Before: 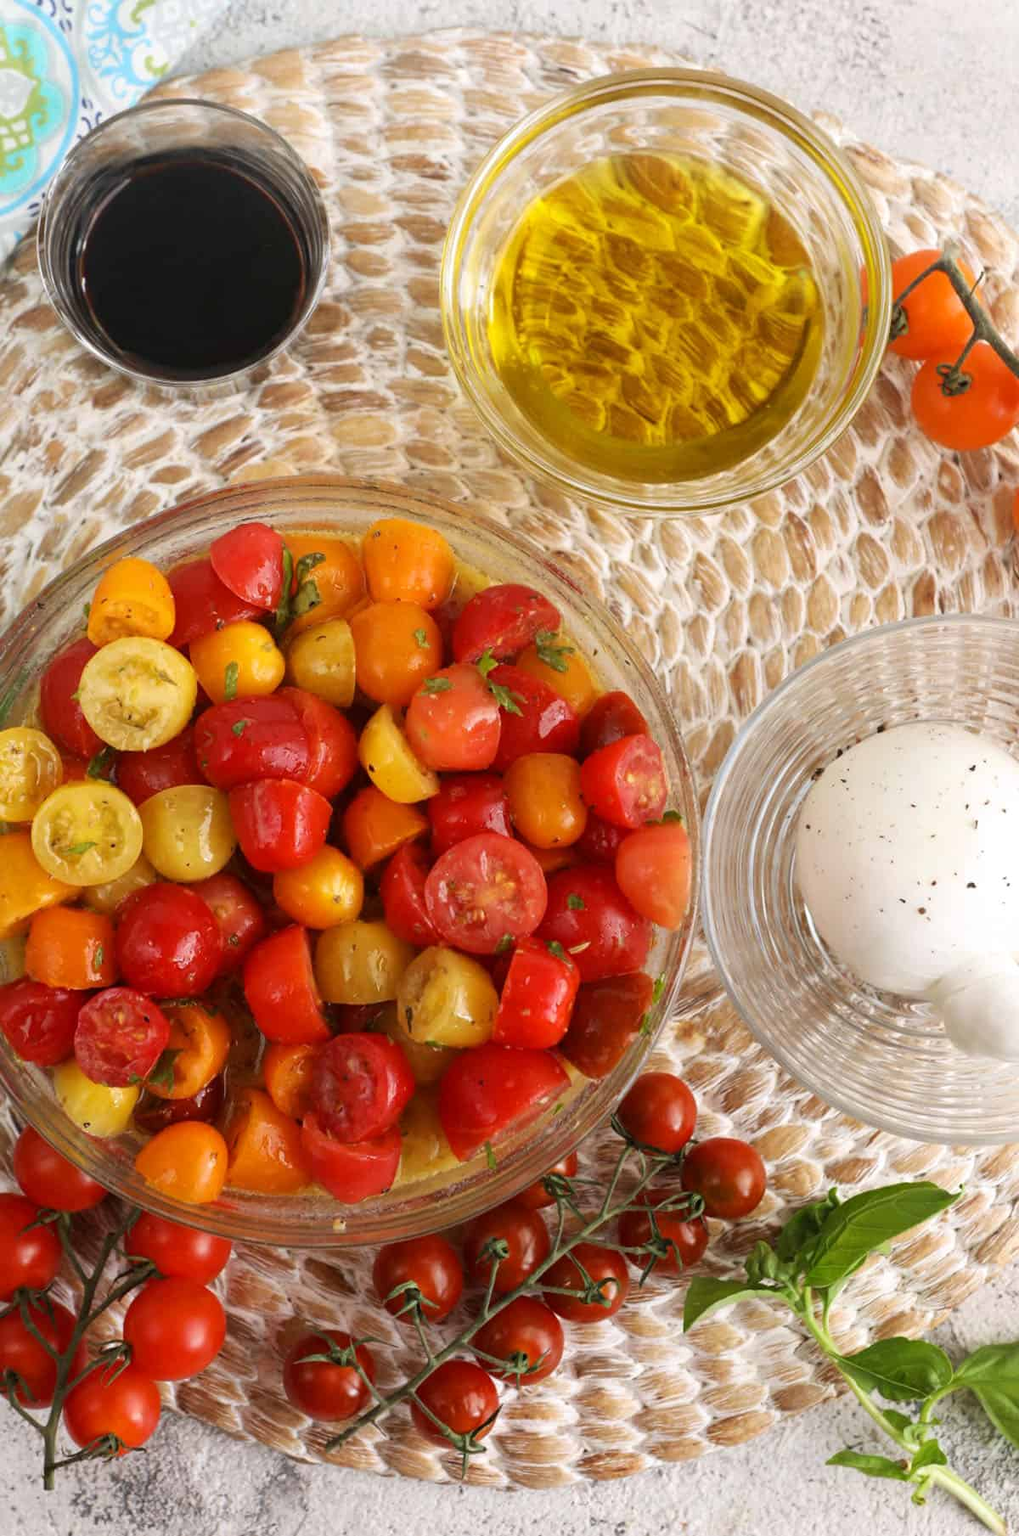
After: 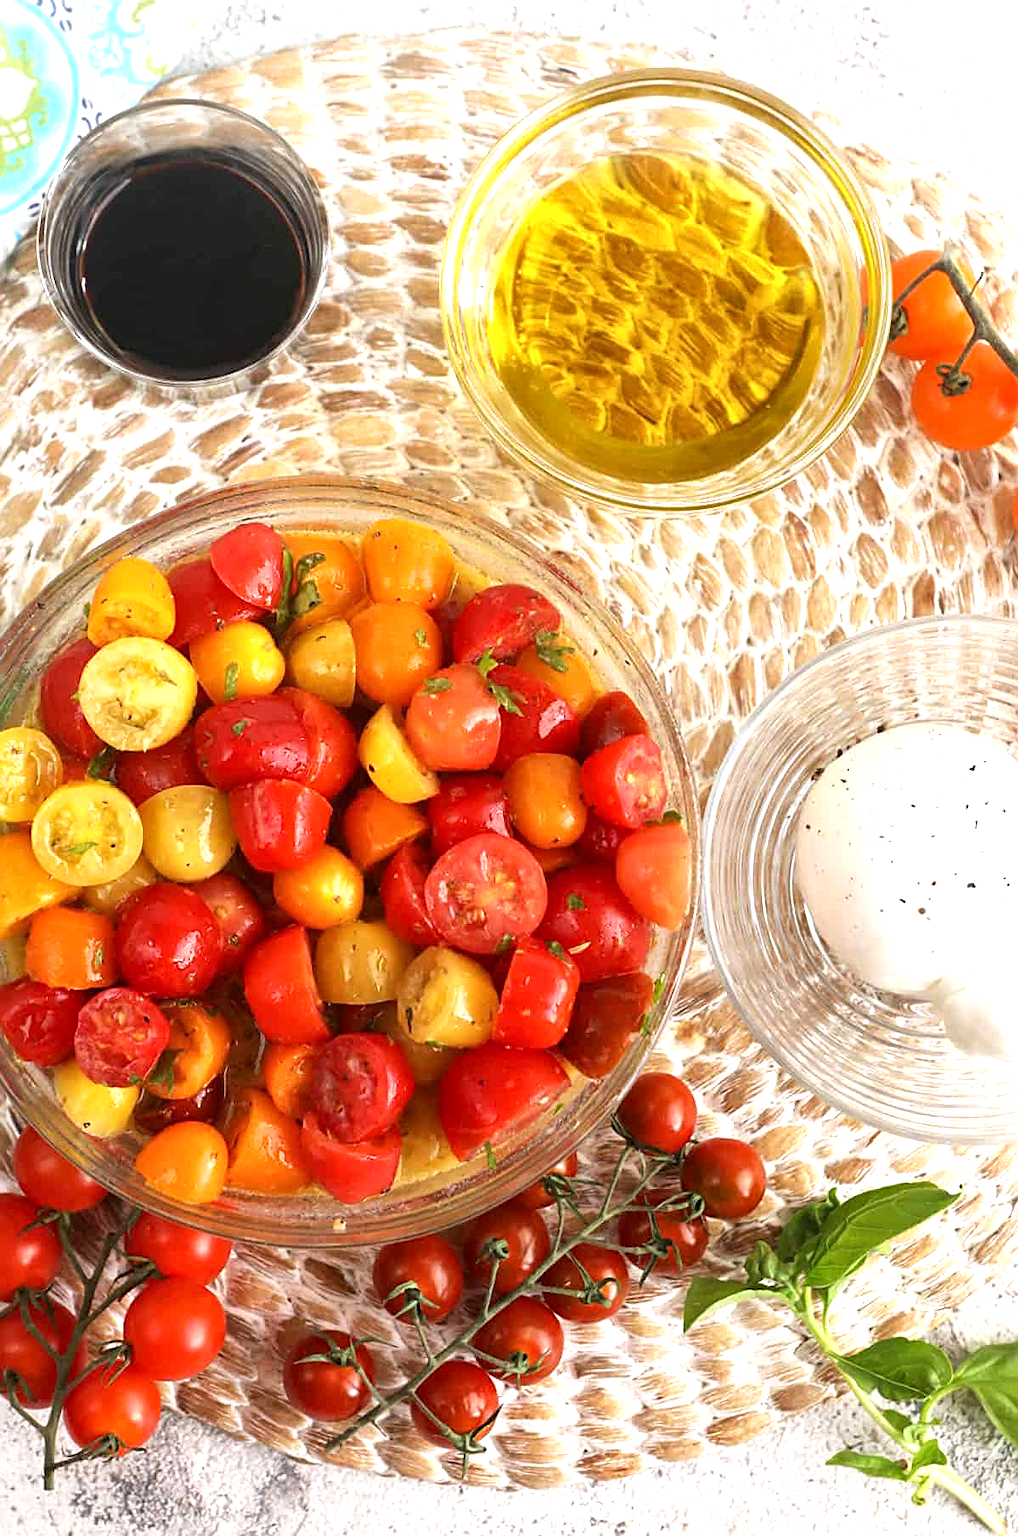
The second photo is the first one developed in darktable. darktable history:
local contrast: mode bilateral grid, contrast 19, coarseness 51, detail 119%, midtone range 0.2
sharpen: radius 1.941
exposure: exposure 0.718 EV, compensate exposure bias true, compensate highlight preservation false
